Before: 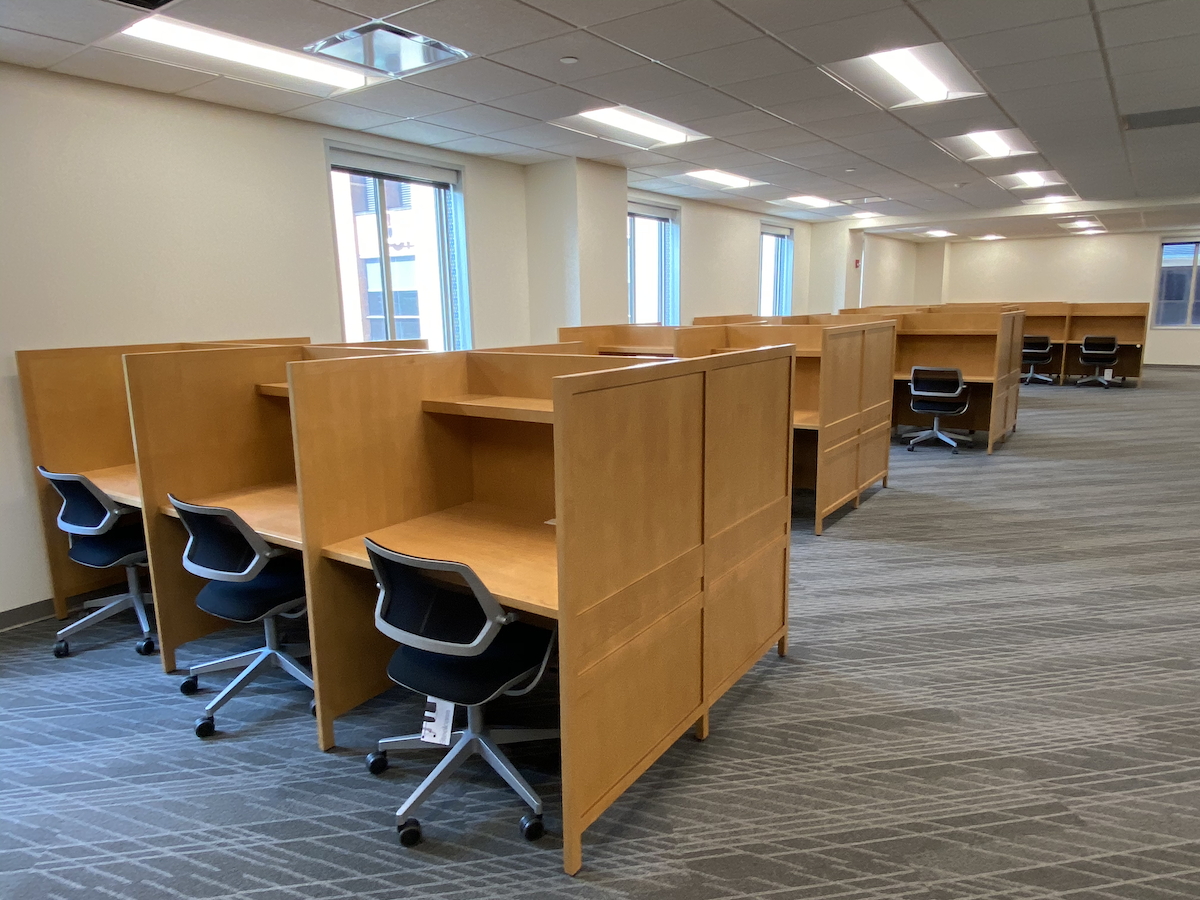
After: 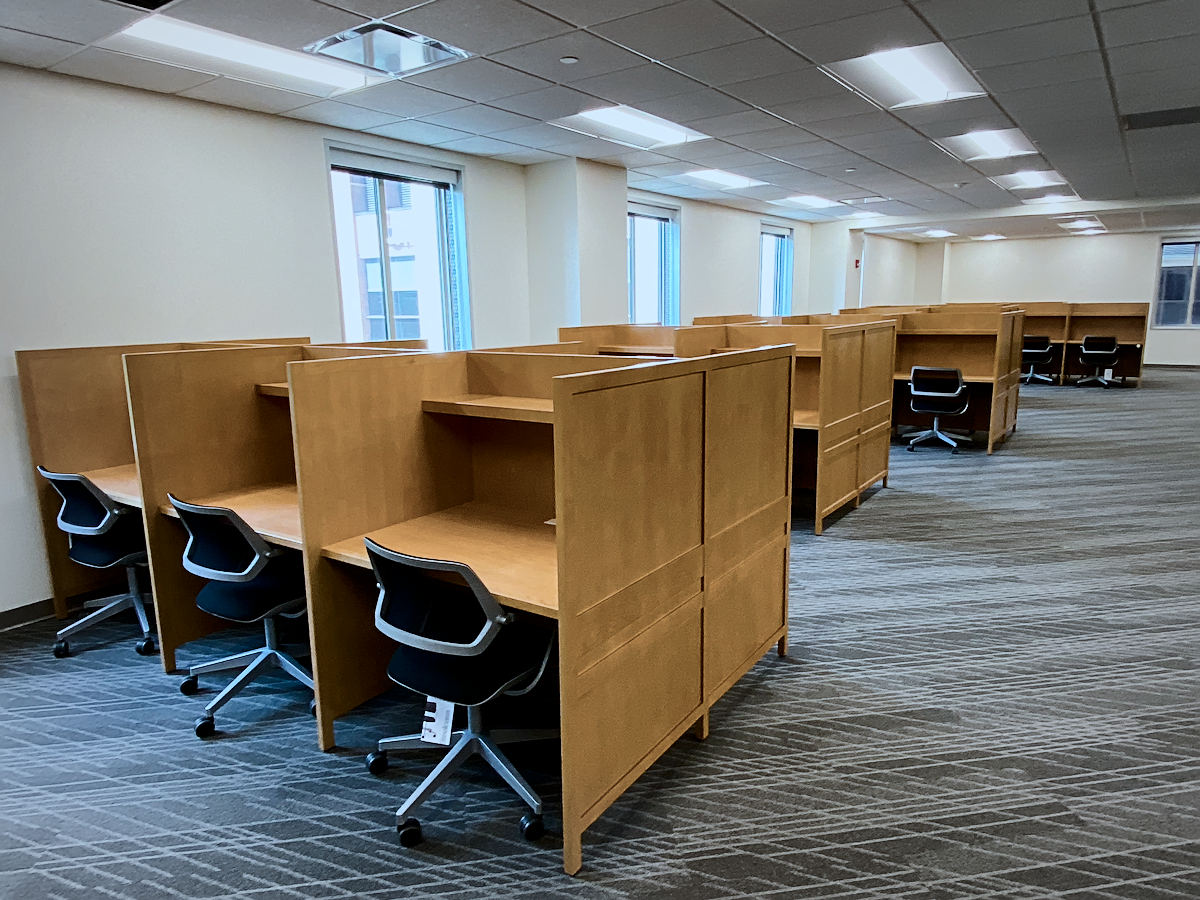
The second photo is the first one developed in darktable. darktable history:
color correction: highlights a* -12.39, highlights b* -17.63, saturation 0.703
sharpen: on, module defaults
contrast brightness saturation: contrast 0.295
filmic rgb: black relative exposure -7.65 EV, white relative exposure 4.56 EV, hardness 3.61
vignetting: fall-off start 67.78%, fall-off radius 68.32%, brightness -0.218, automatic ratio true
color balance rgb: highlights gain › chroma 1.48%, highlights gain › hue 311.19°, linear chroma grading › shadows 31.815%, linear chroma grading › global chroma -2.607%, linear chroma grading › mid-tones 4.175%, perceptual saturation grading › global saturation 30.231%
